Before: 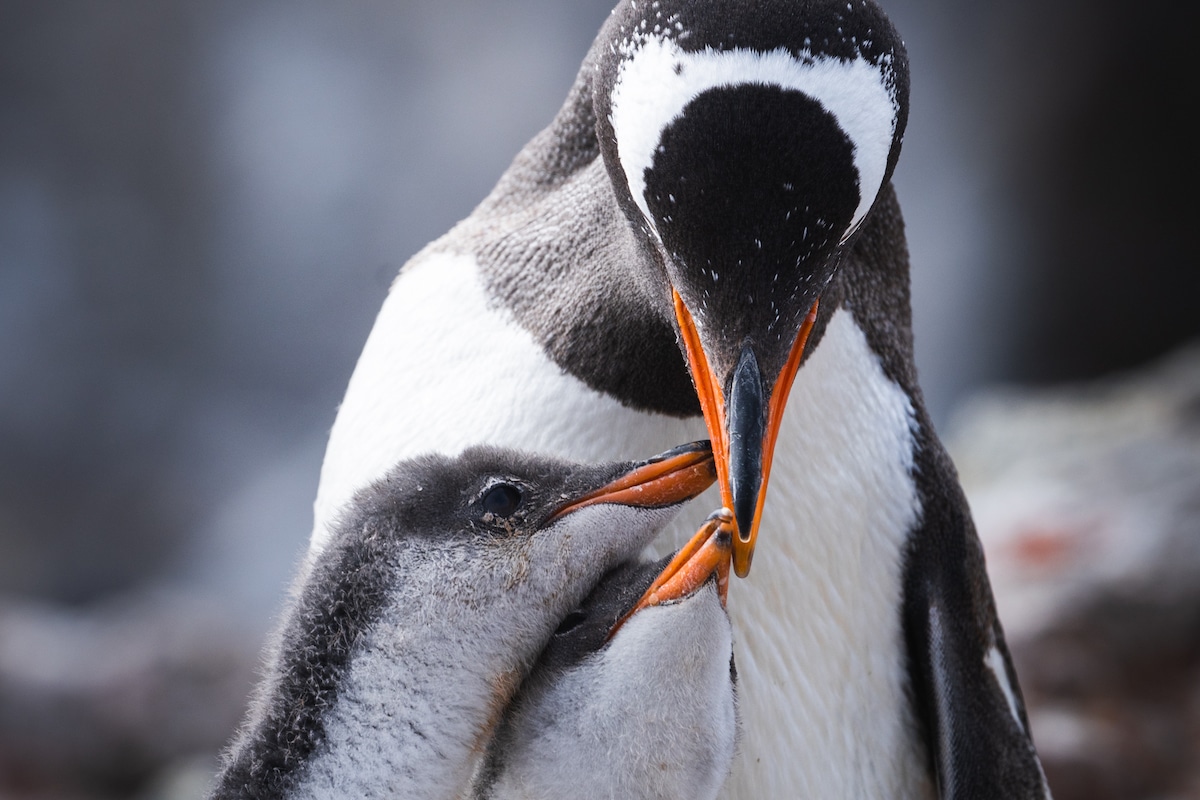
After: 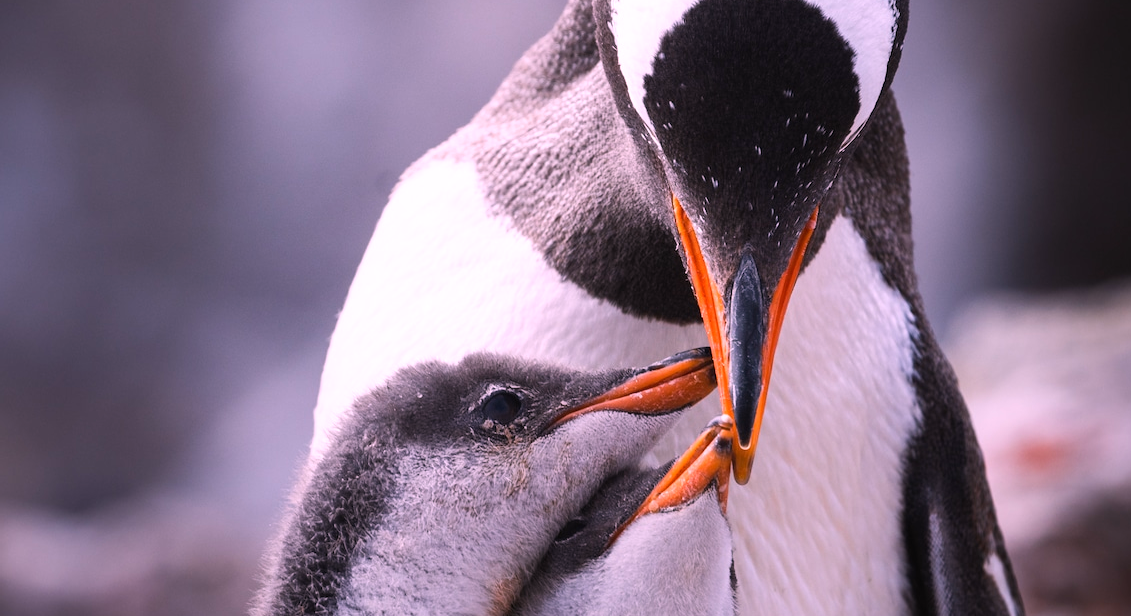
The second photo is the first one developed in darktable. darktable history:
white balance: red 1.188, blue 1.11
crop and rotate: angle 0.03°, top 11.643%, right 5.651%, bottom 11.189%
